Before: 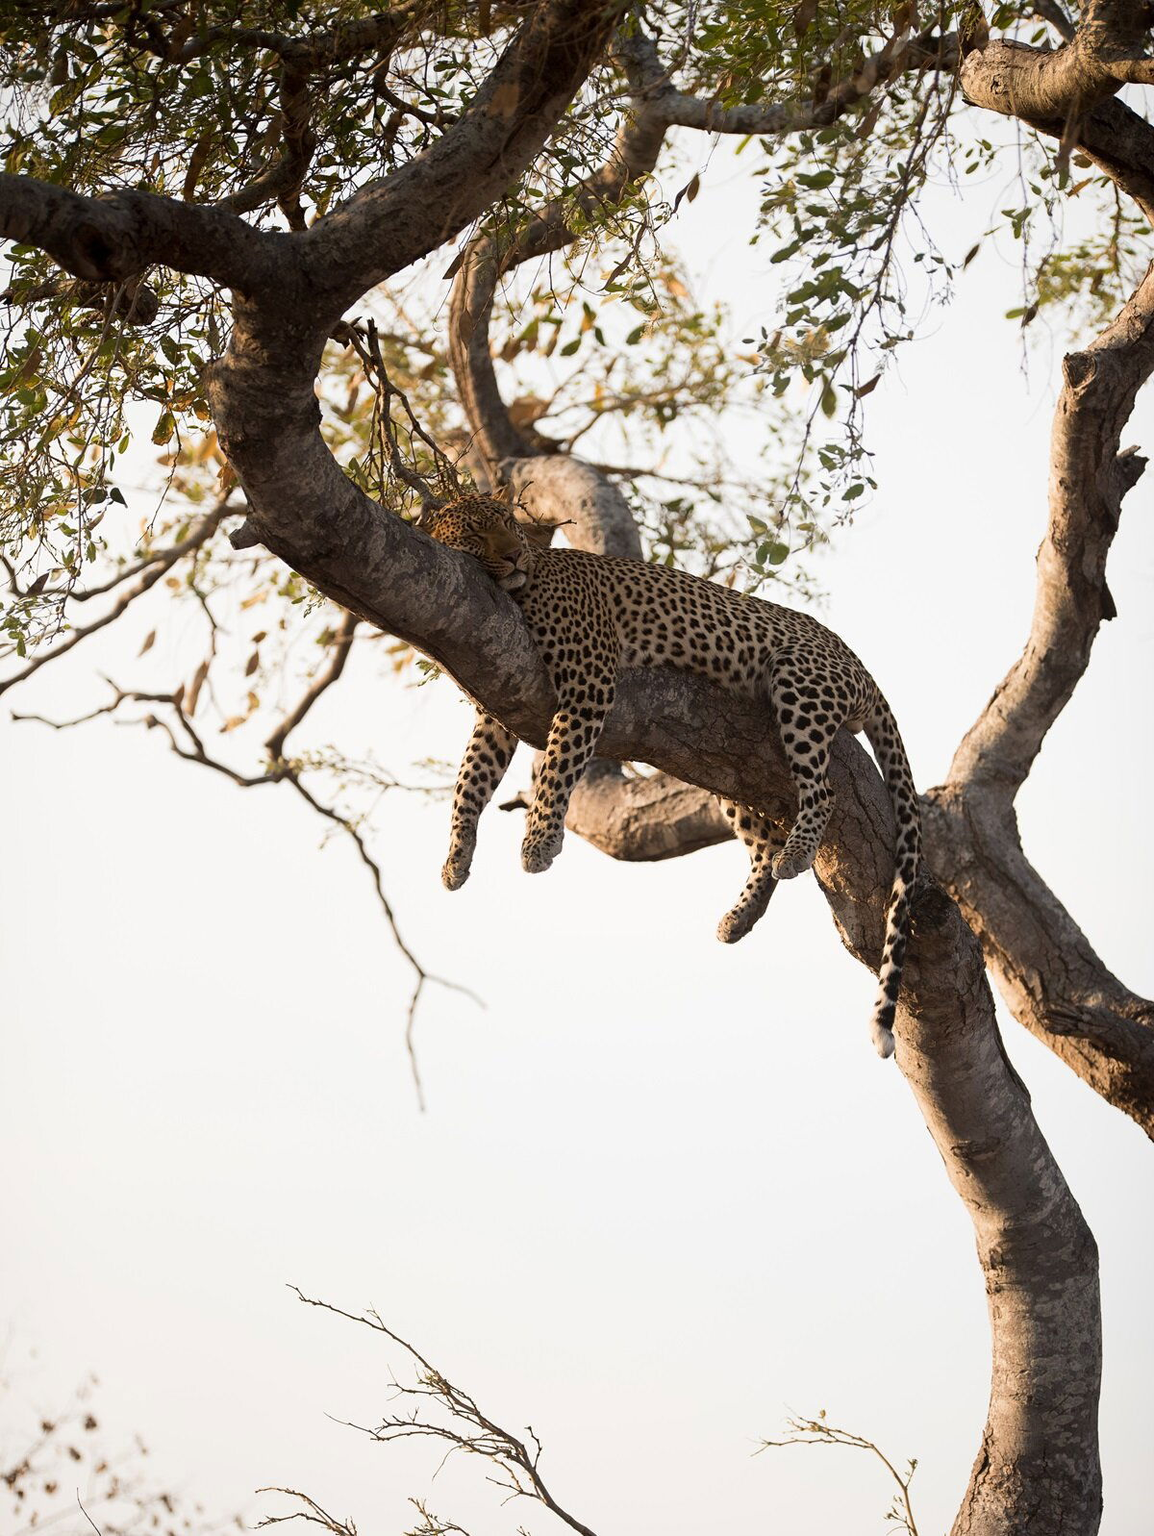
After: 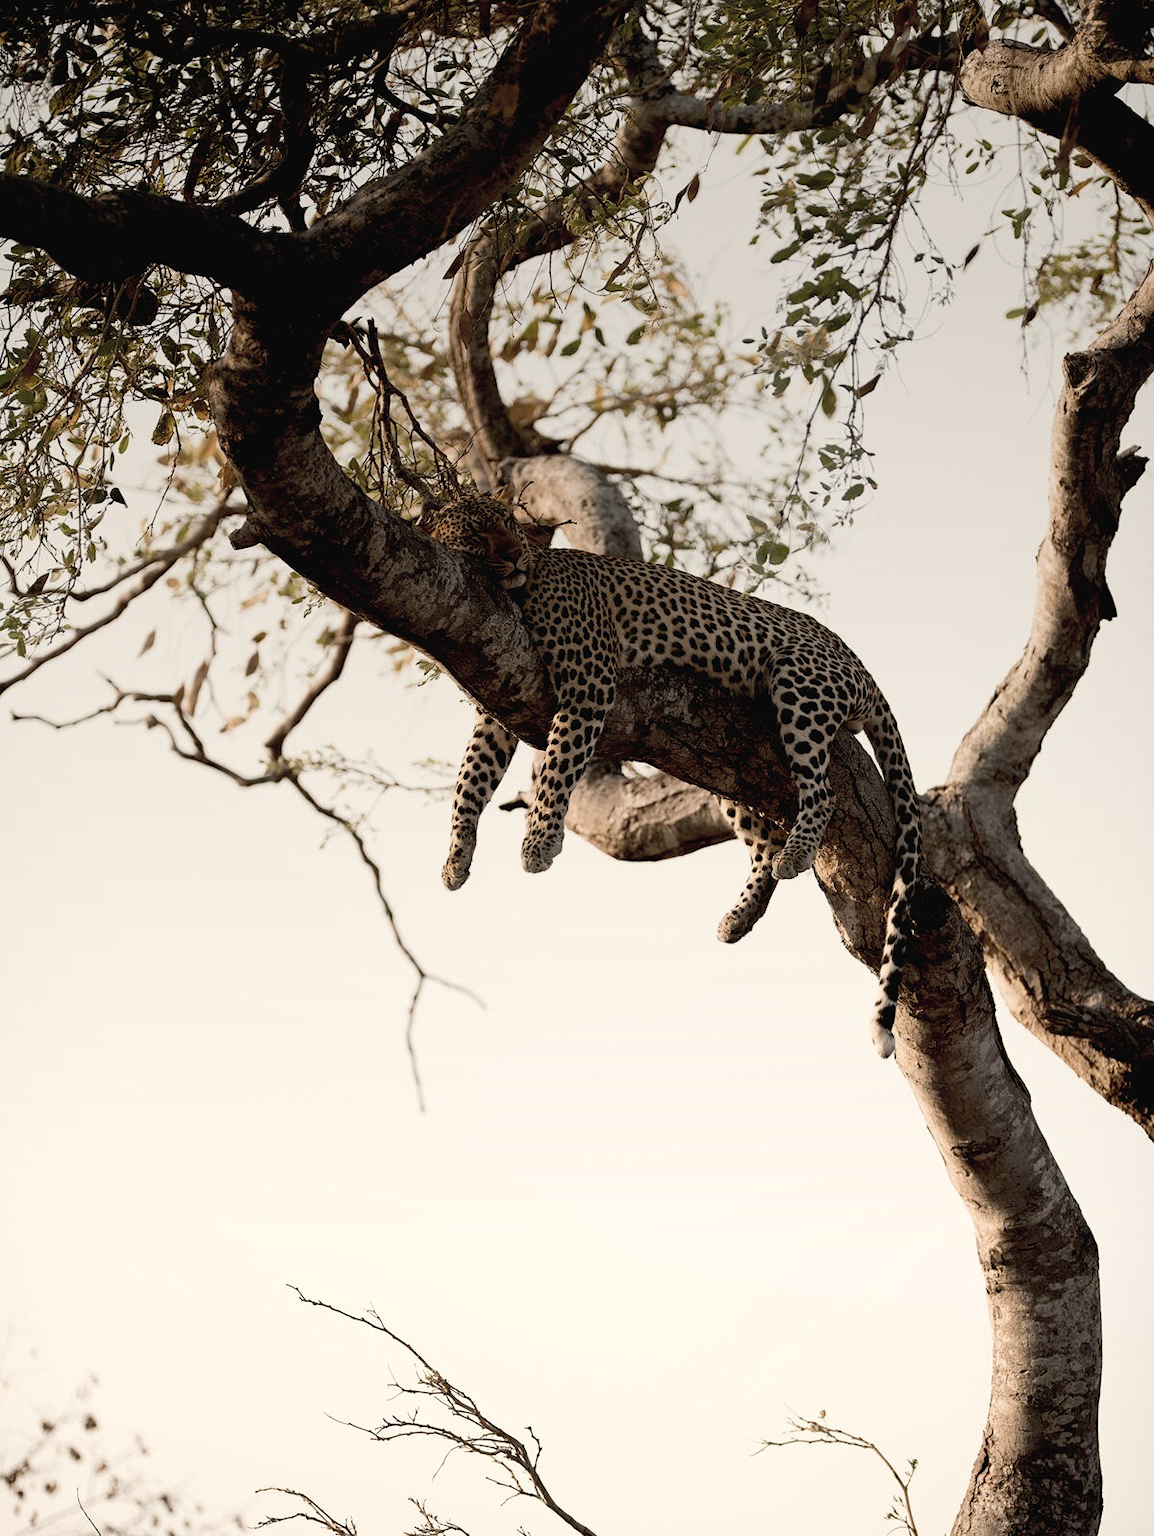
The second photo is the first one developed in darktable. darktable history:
contrast brightness saturation: contrast -0.05, saturation -0.41
exposure: black level correction 0.025, exposure 0.182 EV, compensate highlight preservation false
graduated density: on, module defaults
white balance: red 1.045, blue 0.932
